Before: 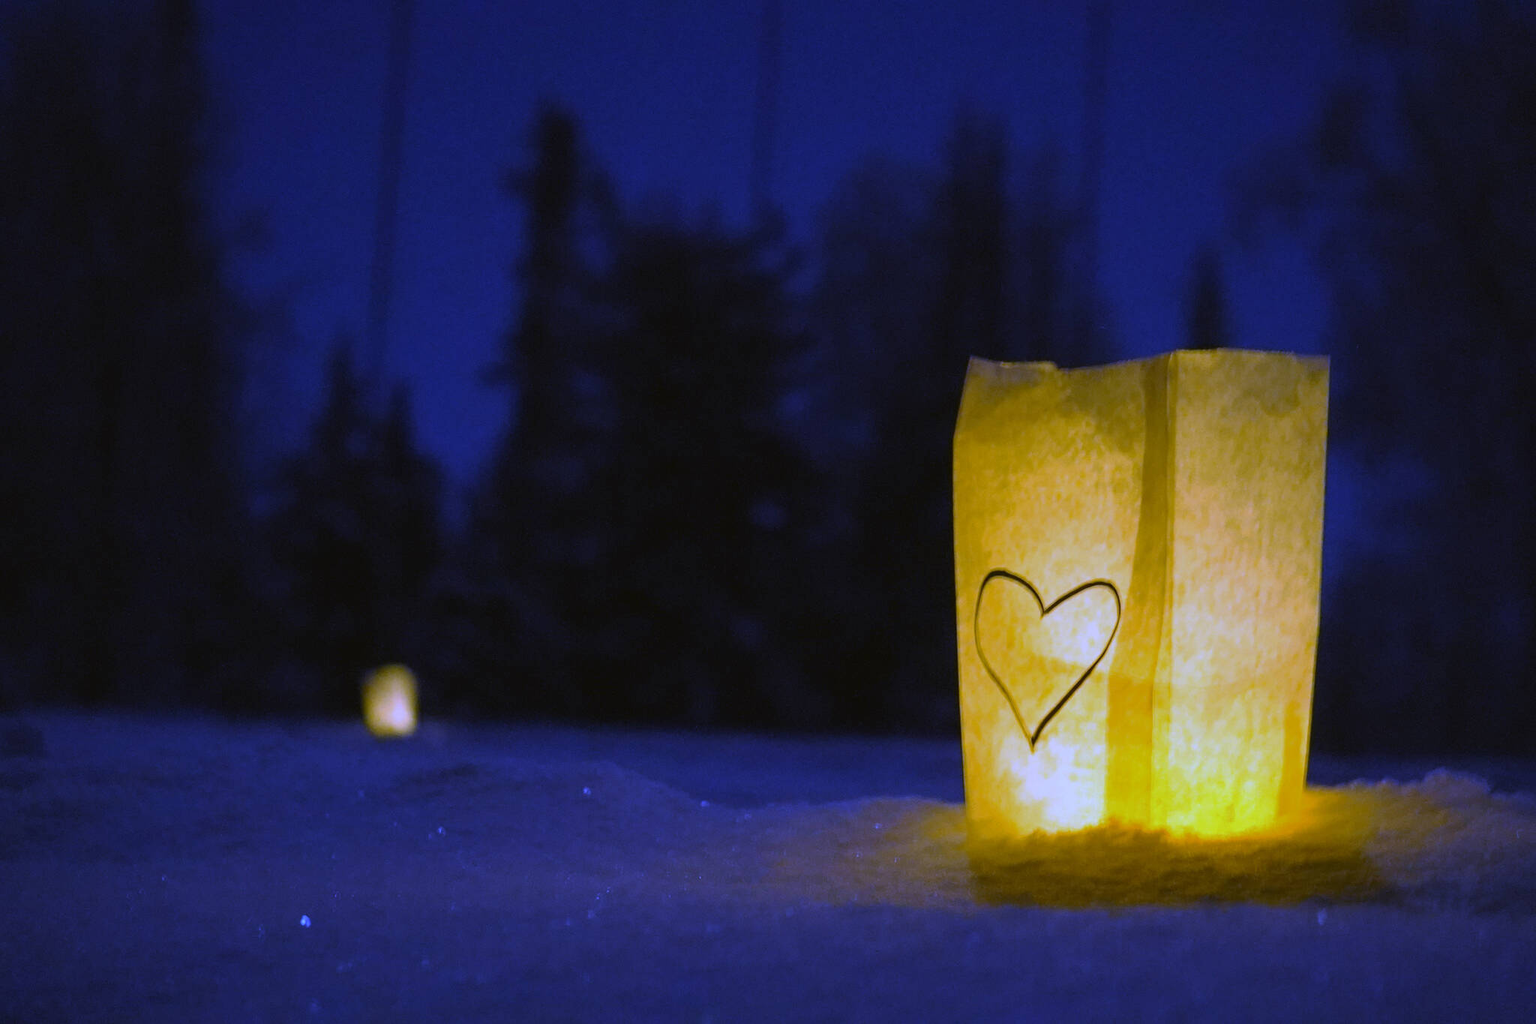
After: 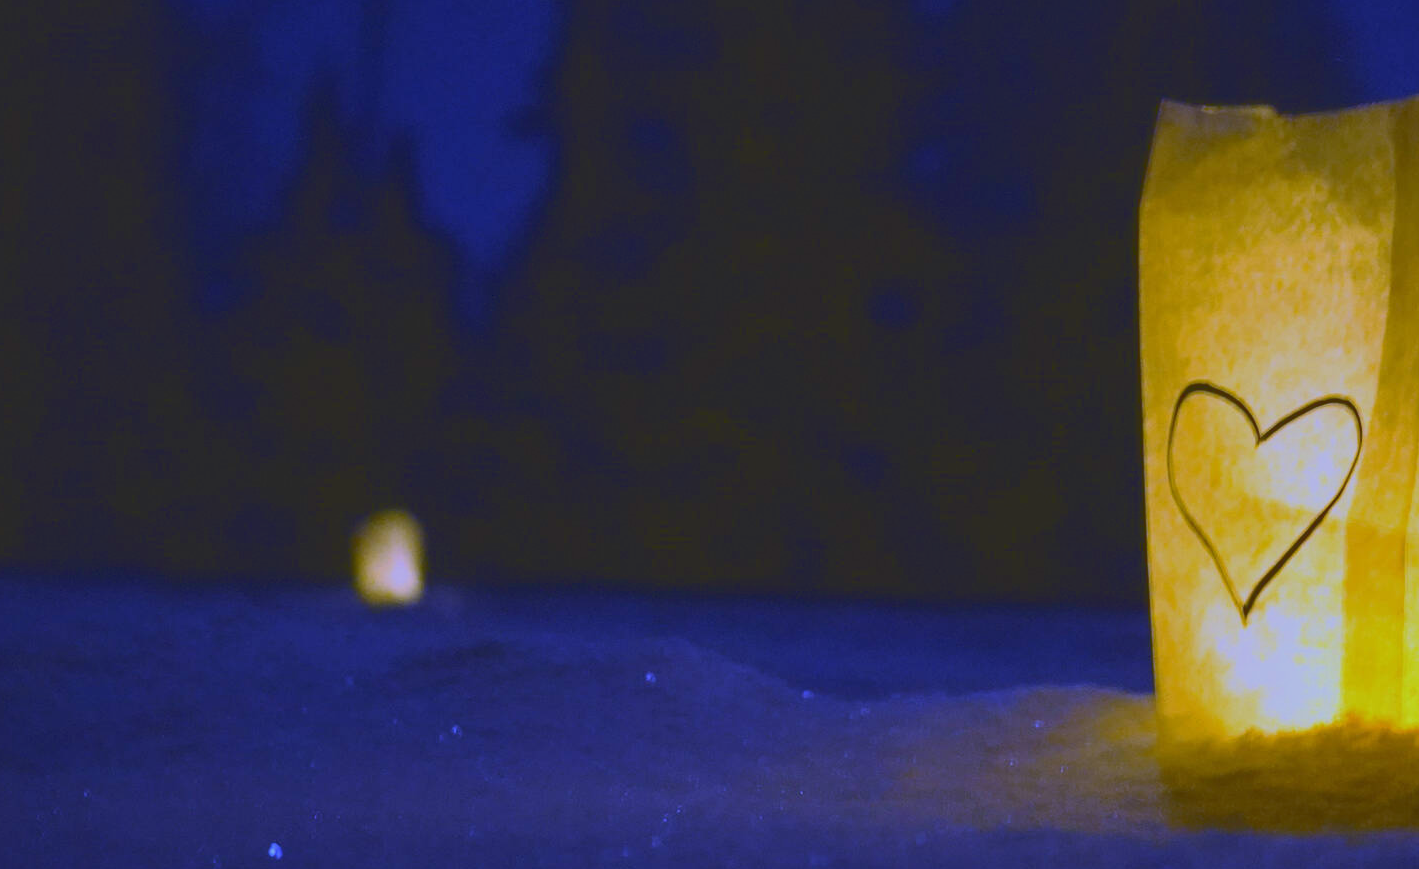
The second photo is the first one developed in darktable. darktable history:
tone curve: curves: ch0 [(0, 0.148) (0.191, 0.225) (0.712, 0.695) (0.864, 0.797) (1, 0.839)]
crop: left 6.488%, top 27.668%, right 24.183%, bottom 8.656%
